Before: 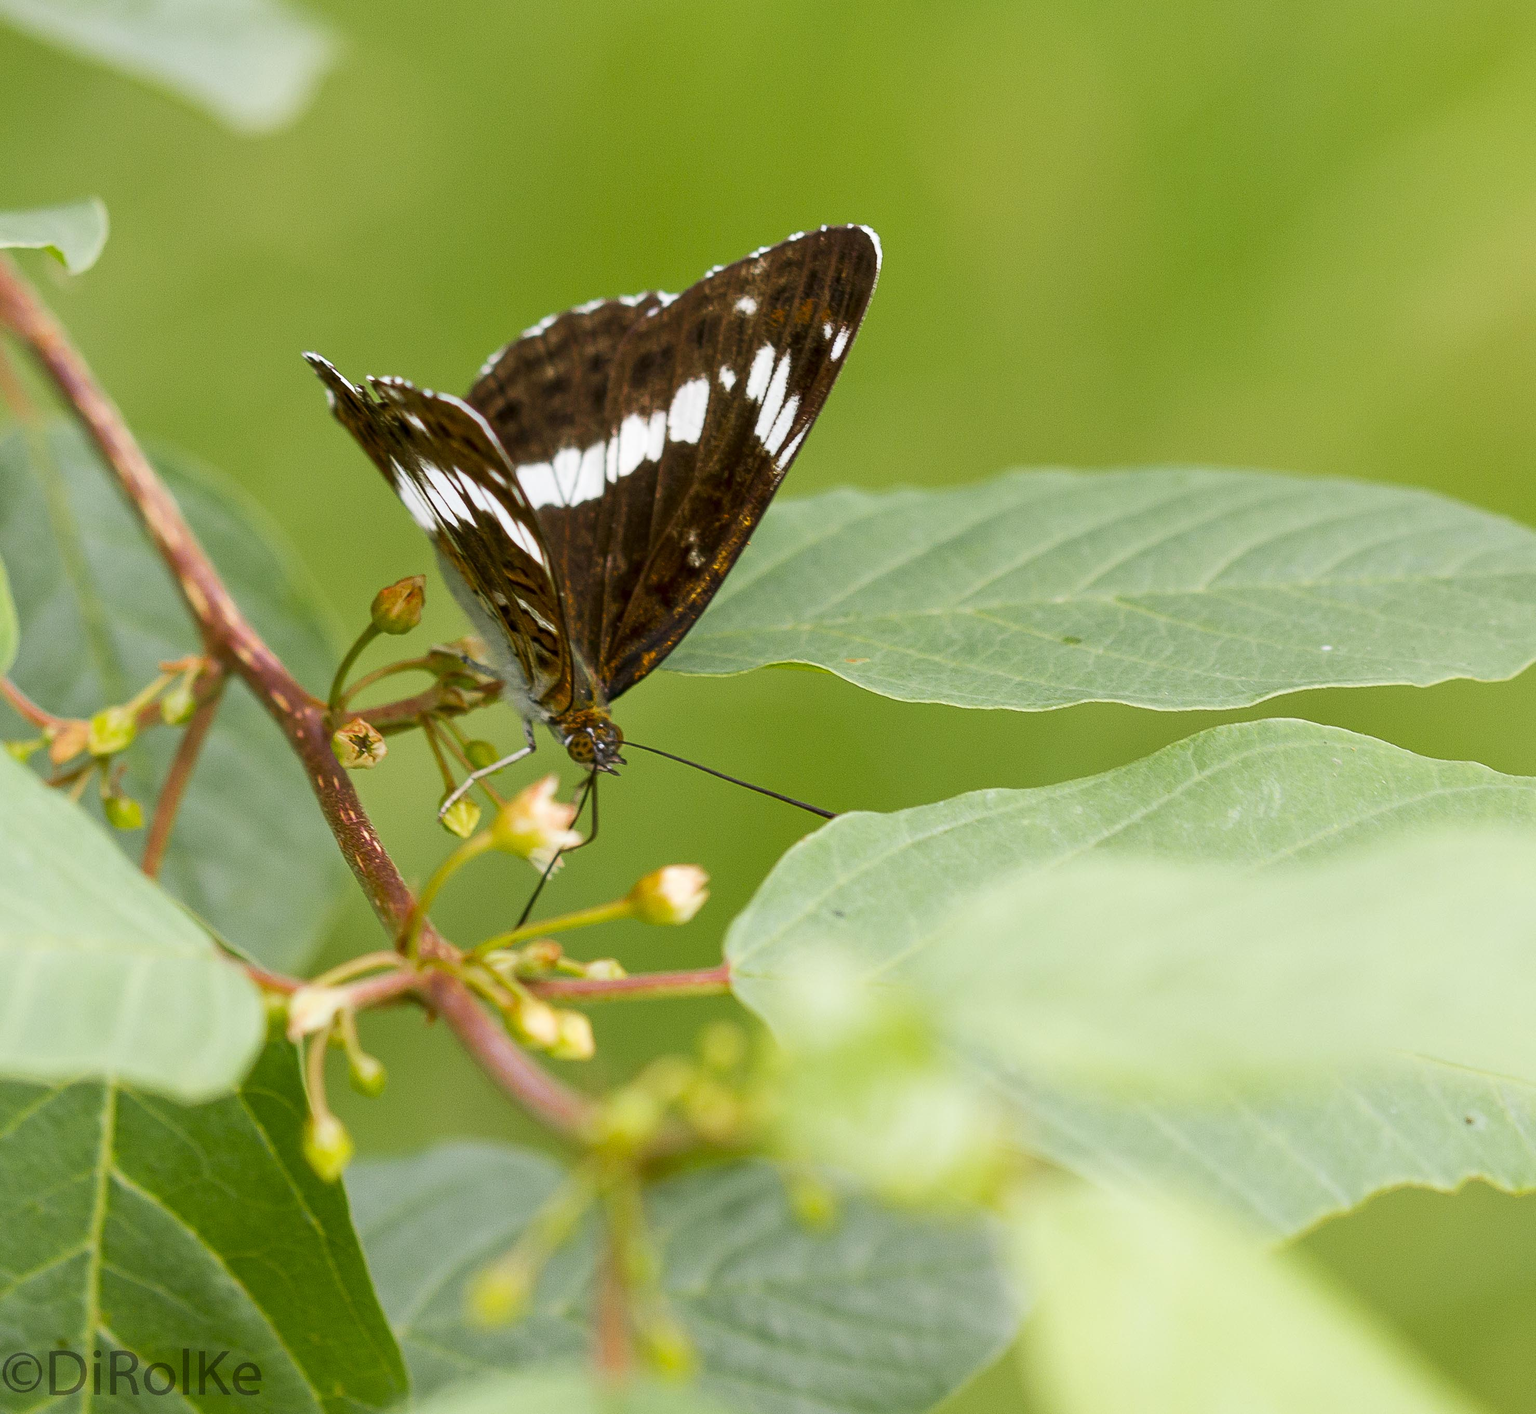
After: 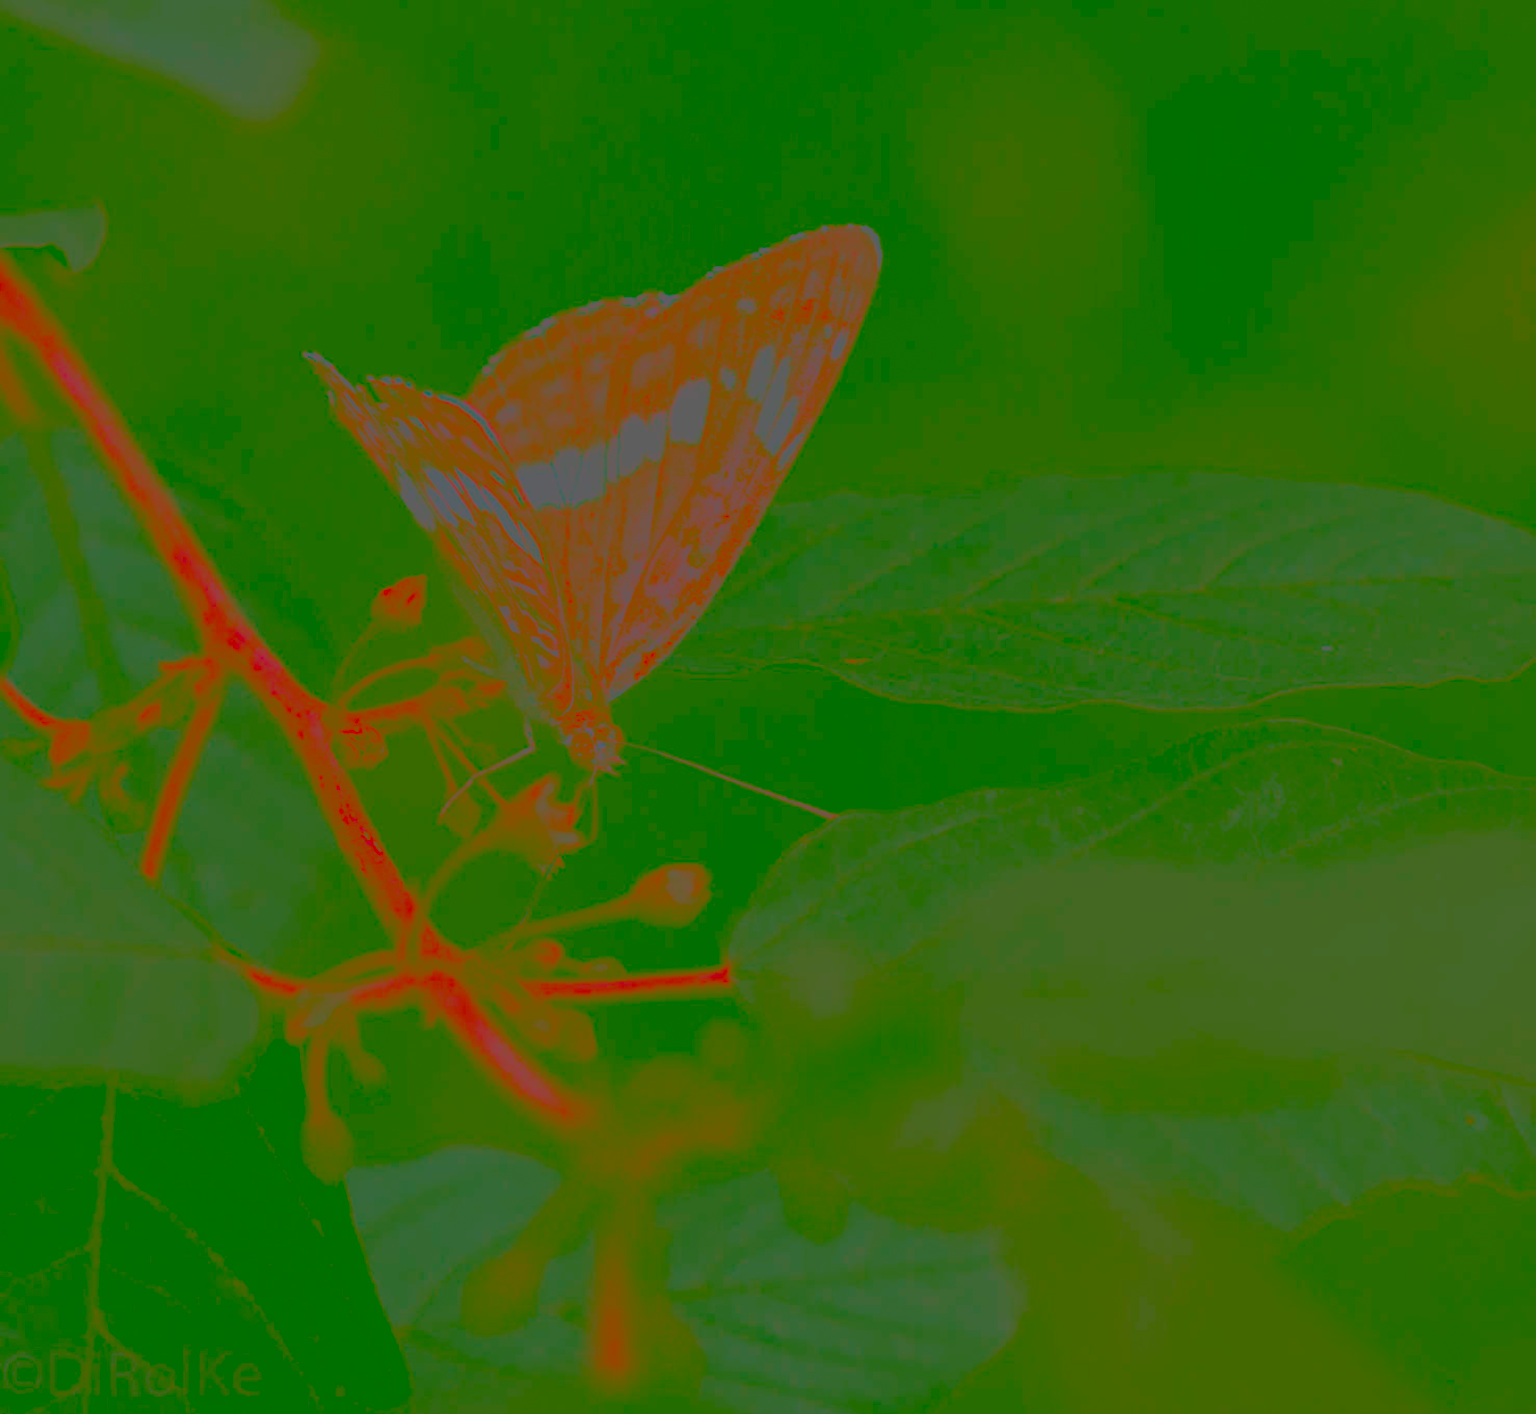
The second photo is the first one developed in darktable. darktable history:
contrast brightness saturation: contrast -0.99, brightness -0.17, saturation 0.75
velvia: on, module defaults
